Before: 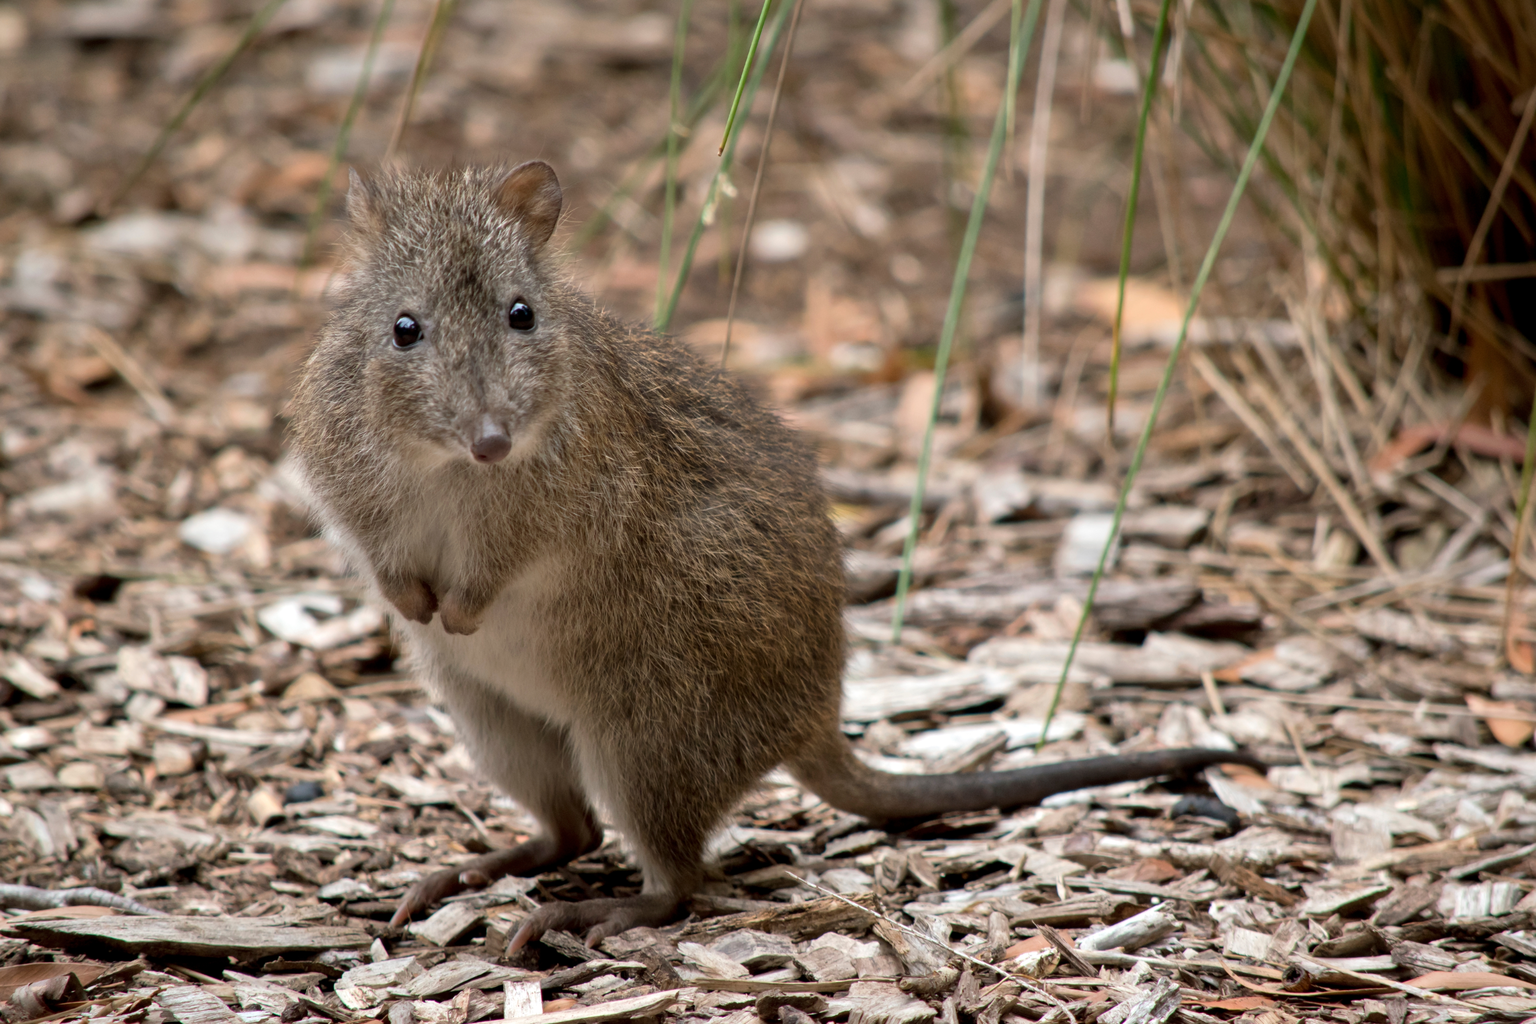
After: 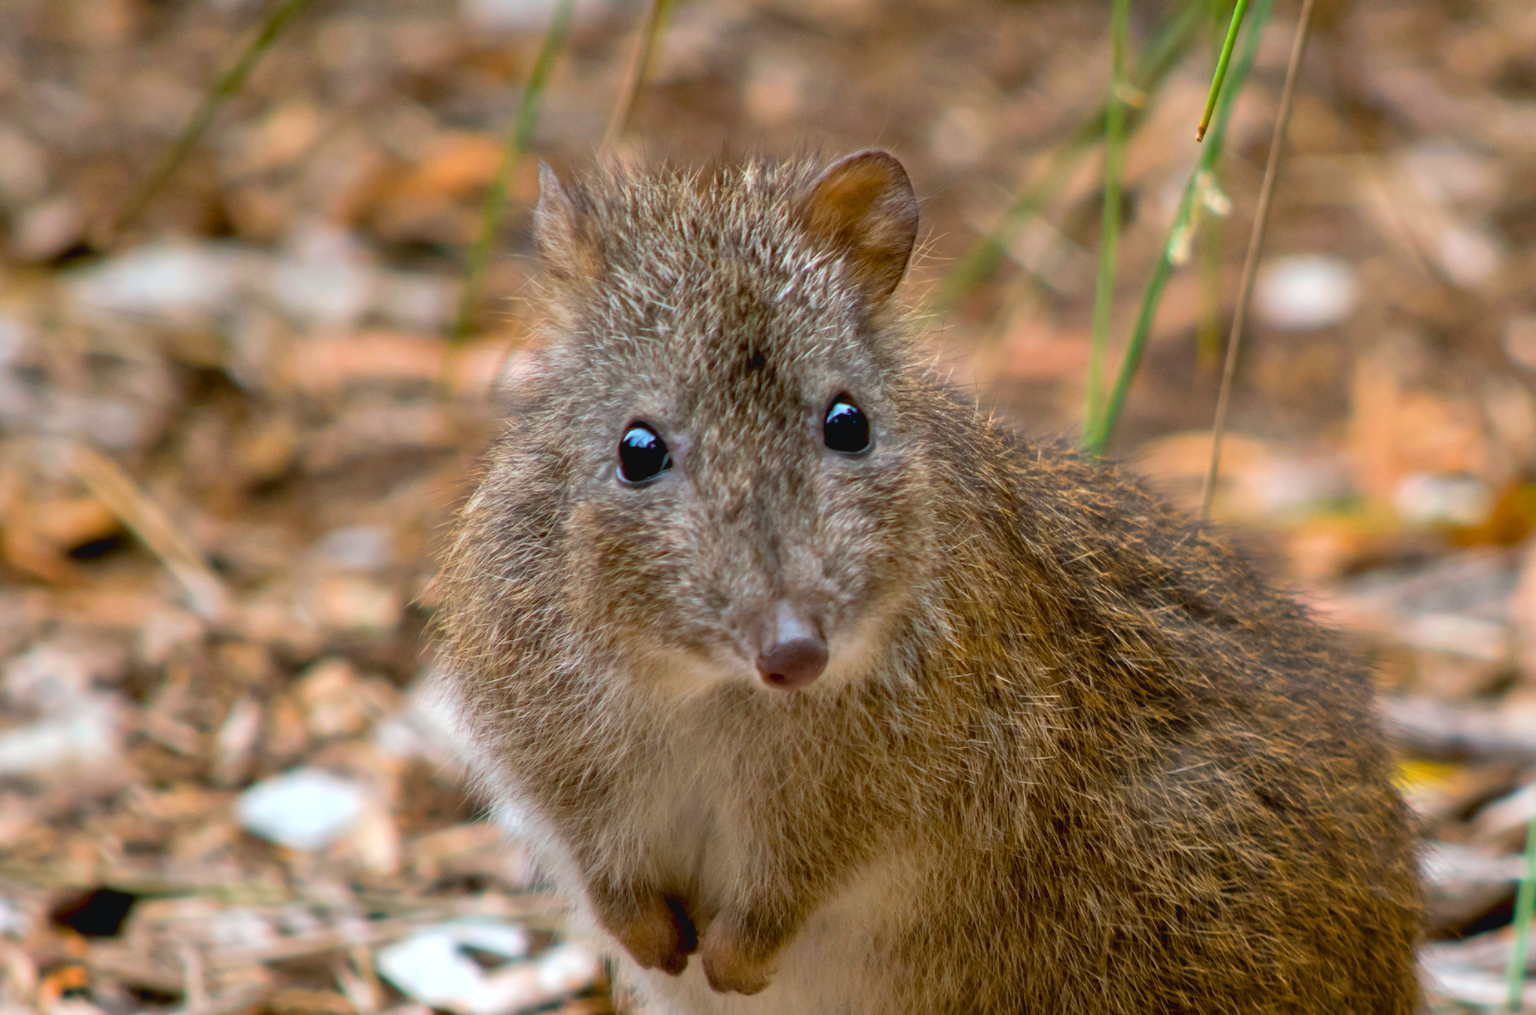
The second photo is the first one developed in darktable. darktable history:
crop and rotate: left 3.04%, top 7.509%, right 40.826%, bottom 36.84%
exposure: black level correction 0.009, exposure 0.121 EV, compensate exposure bias true, compensate highlight preservation false
color balance rgb: global offset › luminance 0.47%, global offset › hue 169.4°, linear chroma grading › global chroma 8.942%, perceptual saturation grading › global saturation 74.311%, perceptual saturation grading › shadows -29.578%
tone equalizer: edges refinement/feathering 500, mask exposure compensation -1.57 EV, preserve details no
color correction: highlights a* -4.07, highlights b* -10.81
